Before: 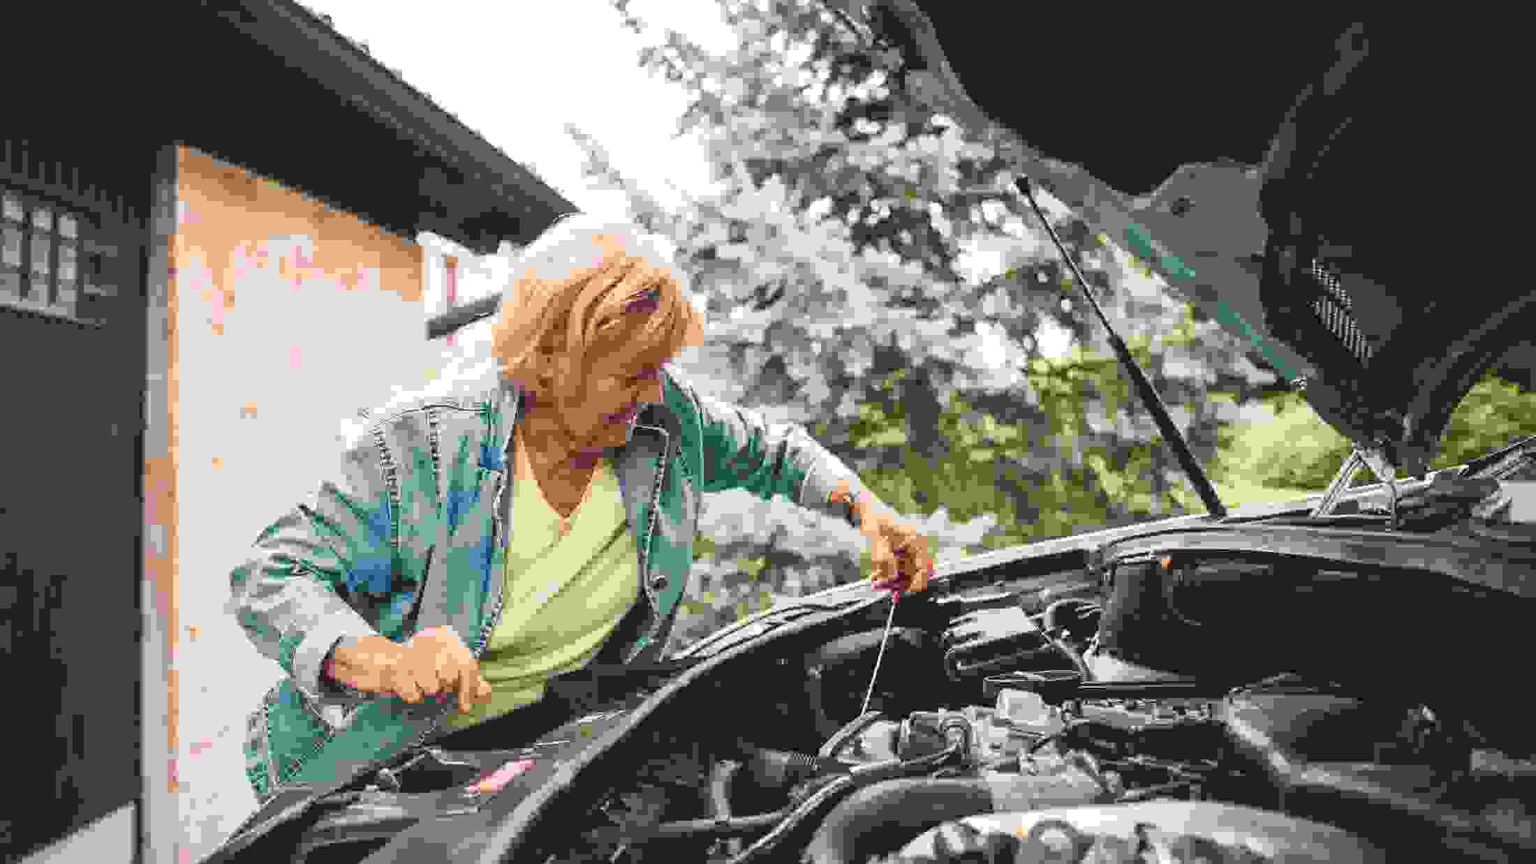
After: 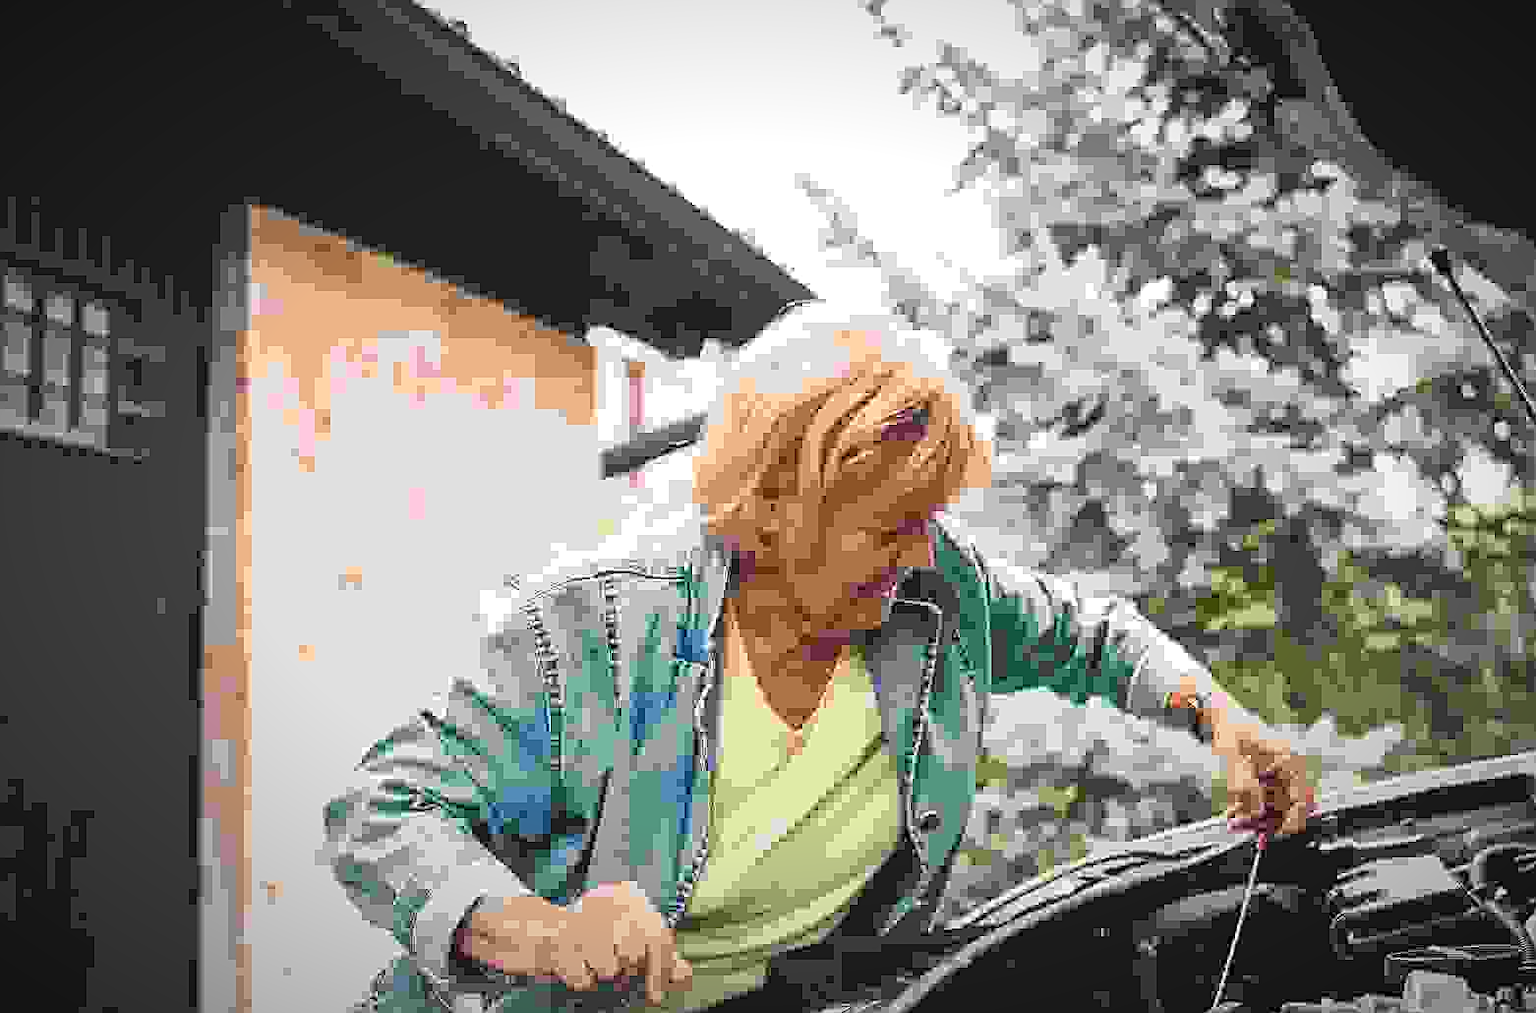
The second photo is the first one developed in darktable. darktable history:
vignetting: fall-off start 67.52%, fall-off radius 66.82%, center (-0.033, -0.043), automatic ratio true
crop: right 28.991%, bottom 16.673%
sharpen: on, module defaults
